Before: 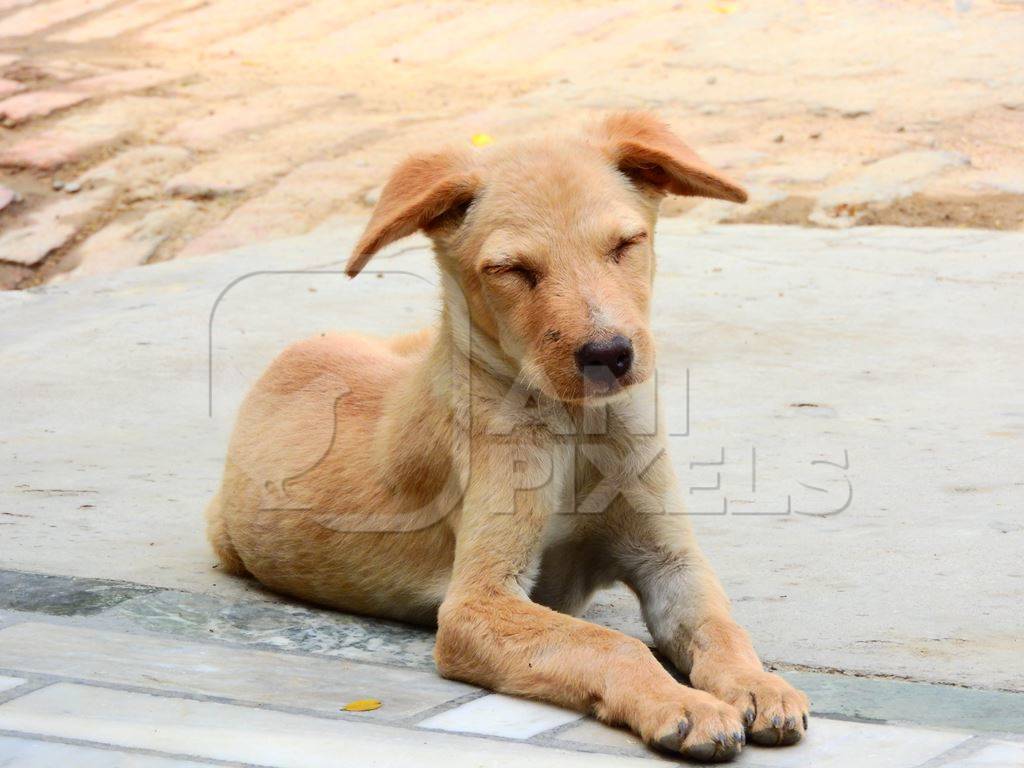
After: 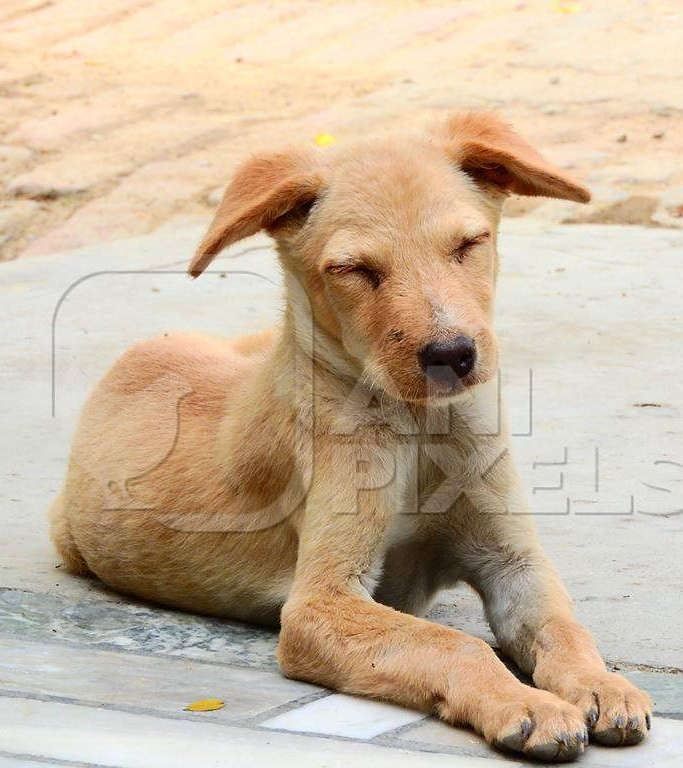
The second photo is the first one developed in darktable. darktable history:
crop: left 15.427%, right 17.802%
sharpen: radius 0.969, amount 0.611
